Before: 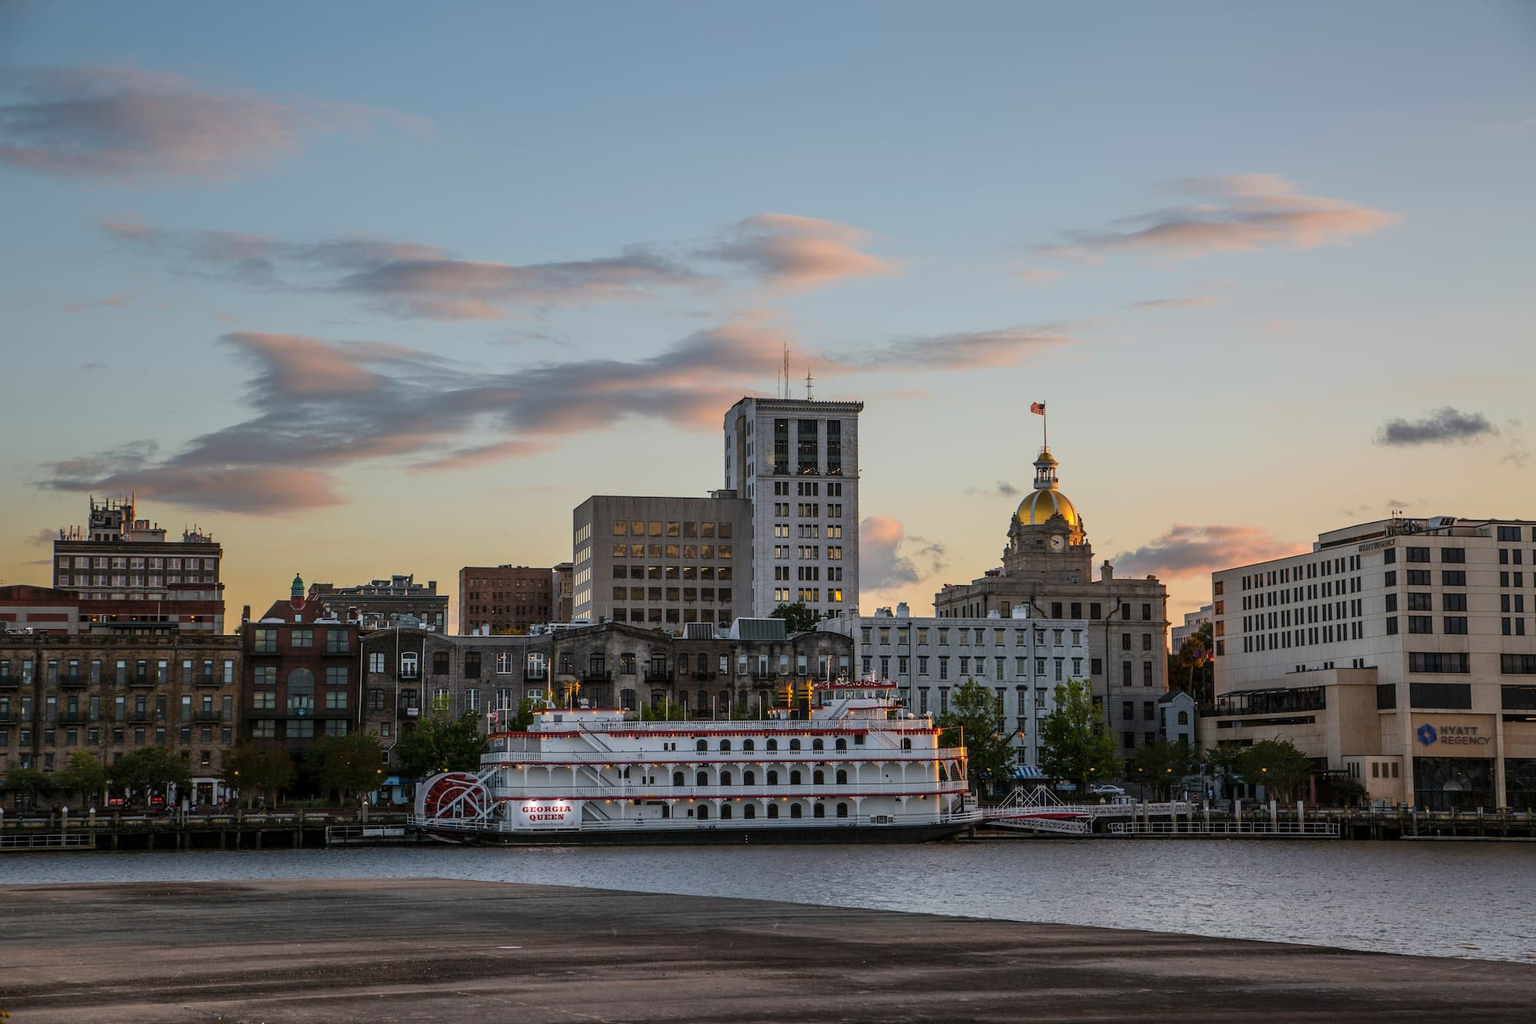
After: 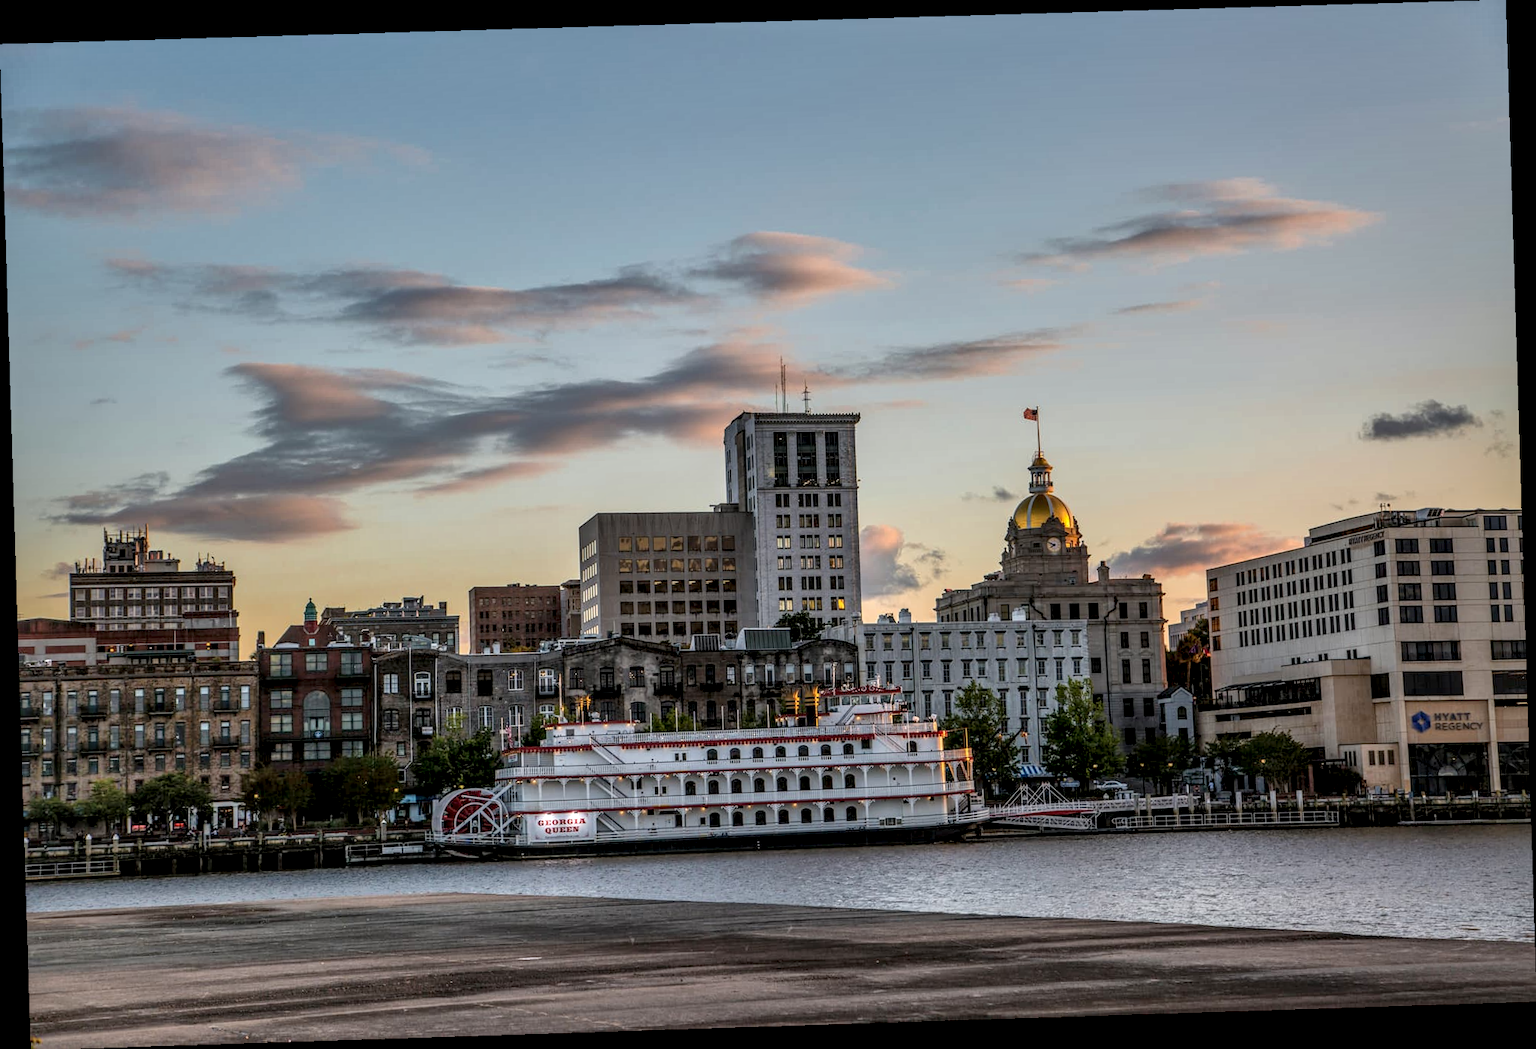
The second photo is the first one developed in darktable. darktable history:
local contrast: highlights 79%, shadows 56%, detail 175%, midtone range 0.428
shadows and highlights: on, module defaults
rotate and perspective: rotation -1.77°, lens shift (horizontal) 0.004, automatic cropping off
